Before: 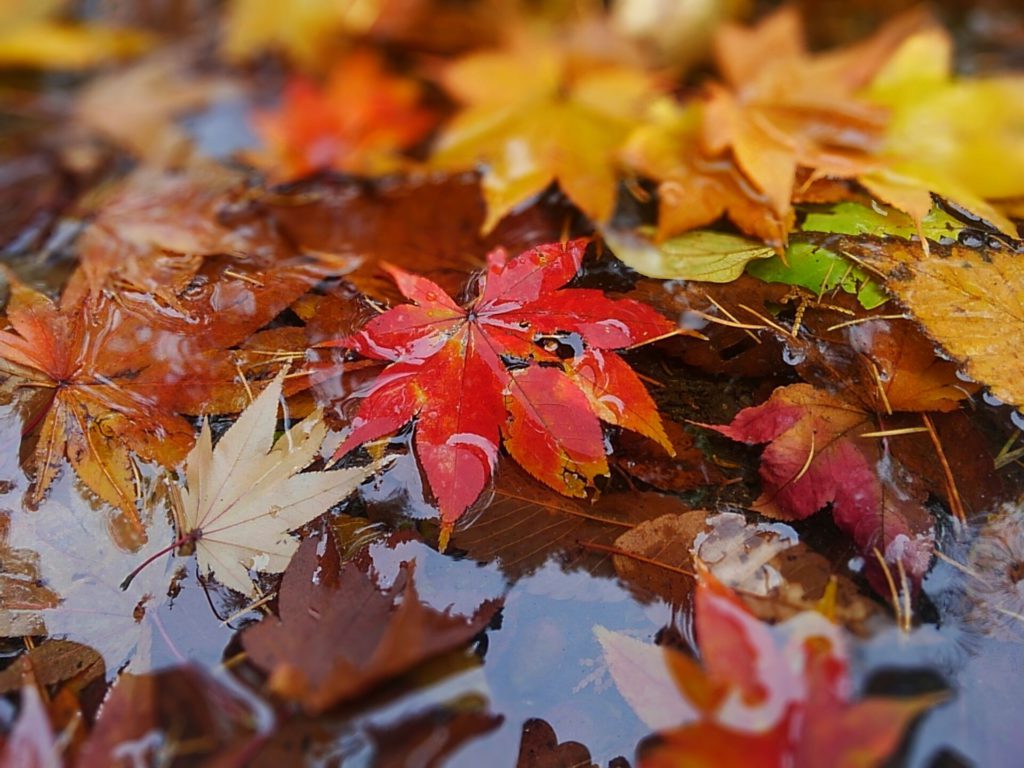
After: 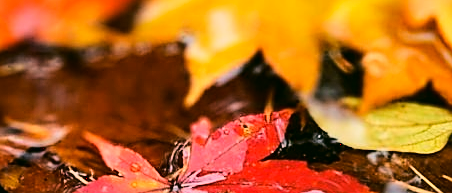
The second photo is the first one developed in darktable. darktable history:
crop: left 28.952%, top 16.832%, right 26.821%, bottom 57.944%
color correction: highlights a* 4.46, highlights b* 4.93, shadows a* -7.53, shadows b* 4.6
base curve: curves: ch0 [(0, 0) (0, 0) (0.002, 0.001) (0.008, 0.003) (0.019, 0.011) (0.037, 0.037) (0.064, 0.11) (0.102, 0.232) (0.152, 0.379) (0.216, 0.524) (0.296, 0.665) (0.394, 0.789) (0.512, 0.881) (0.651, 0.945) (0.813, 0.986) (1, 1)]
sharpen: on, module defaults
exposure: exposure -0.445 EV, compensate exposure bias true, compensate highlight preservation false
shadows and highlights: shadows 3.26, highlights -16.44, highlights color adjustment 39.55%, soften with gaussian
